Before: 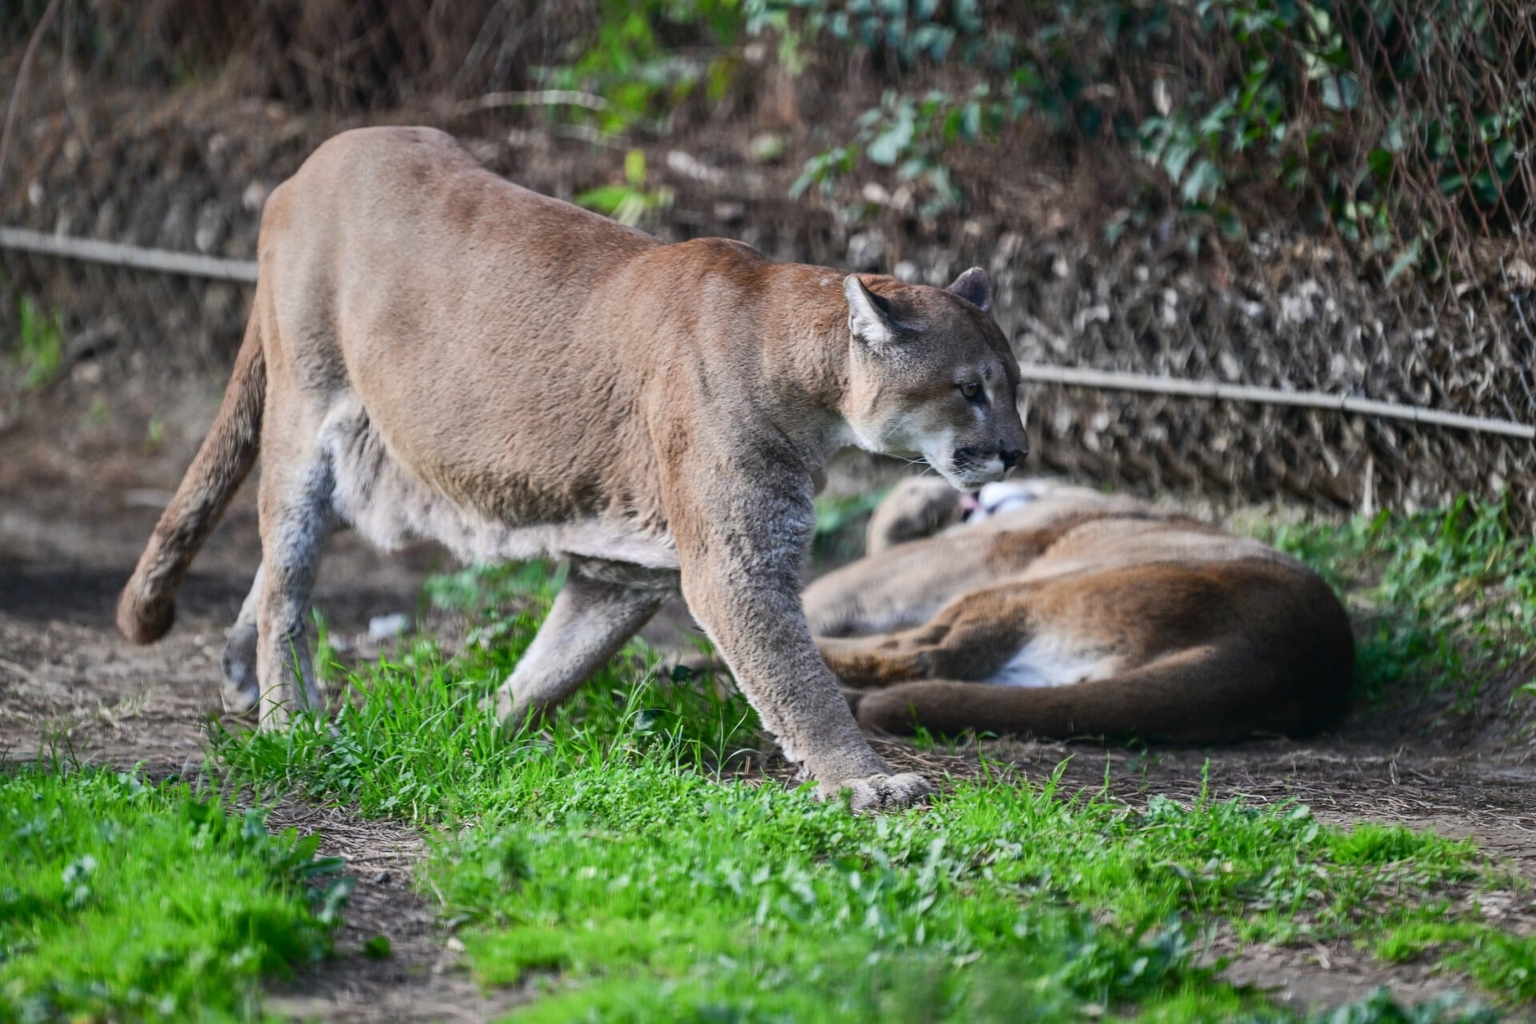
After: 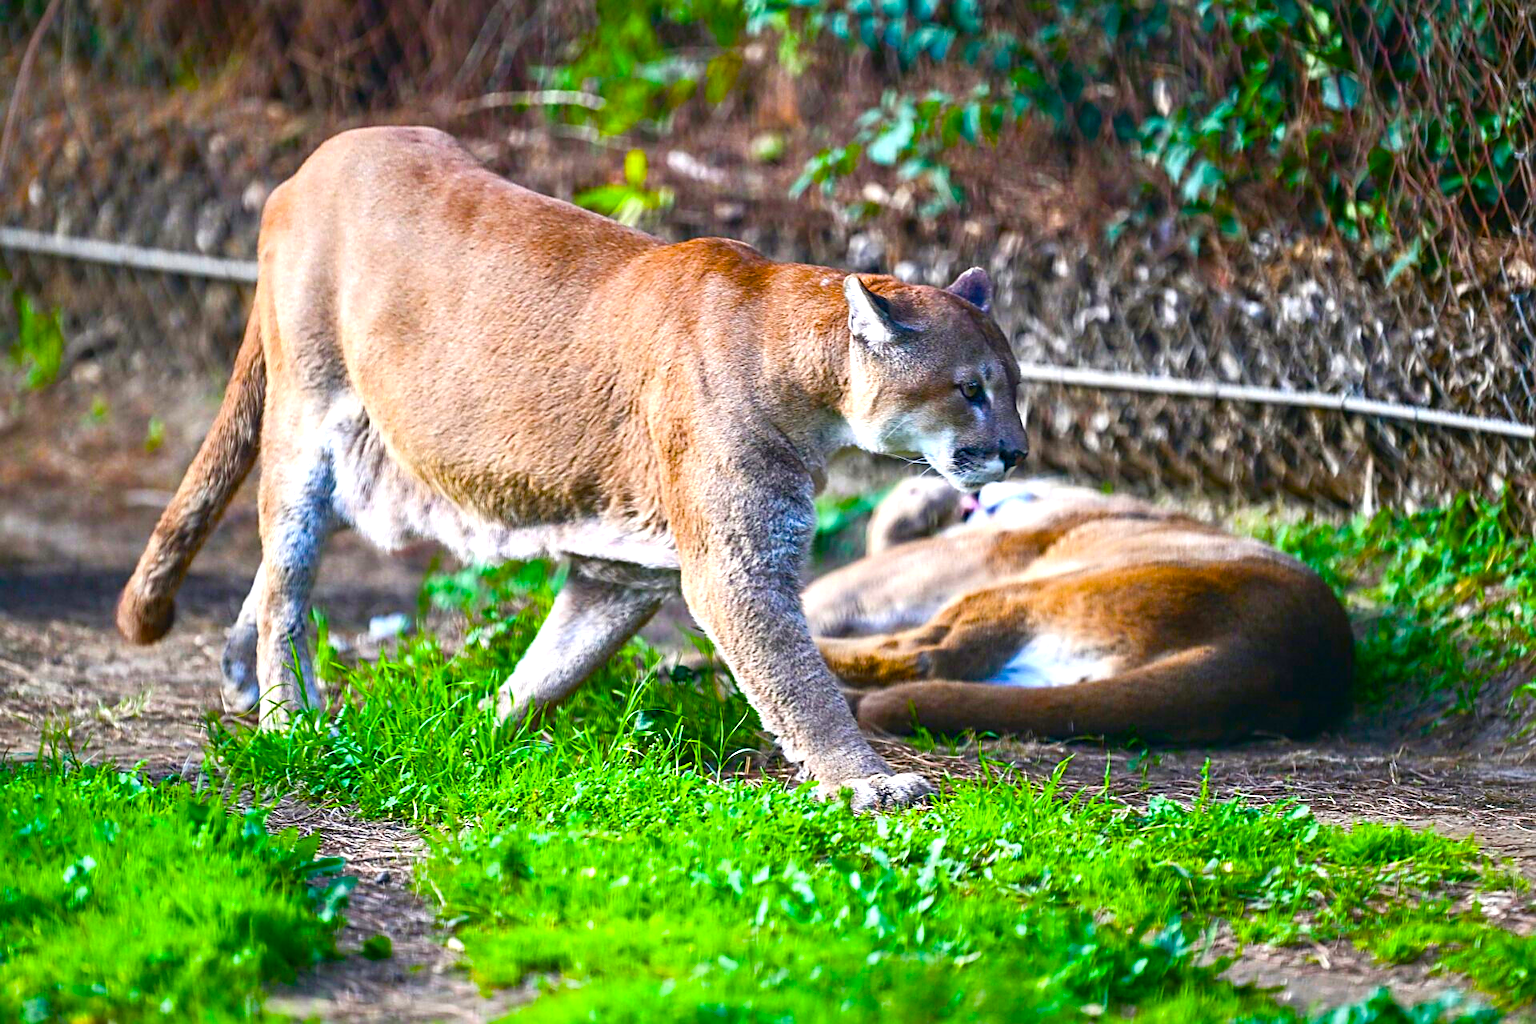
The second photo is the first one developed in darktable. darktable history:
rotate and perspective: crop left 0, crop top 0
sharpen: on, module defaults
color balance rgb: linear chroma grading › global chroma 25%, perceptual saturation grading › global saturation 40%, perceptual saturation grading › highlights -50%, perceptual saturation grading › shadows 30%, perceptual brilliance grading › global brilliance 25%, global vibrance 60%
